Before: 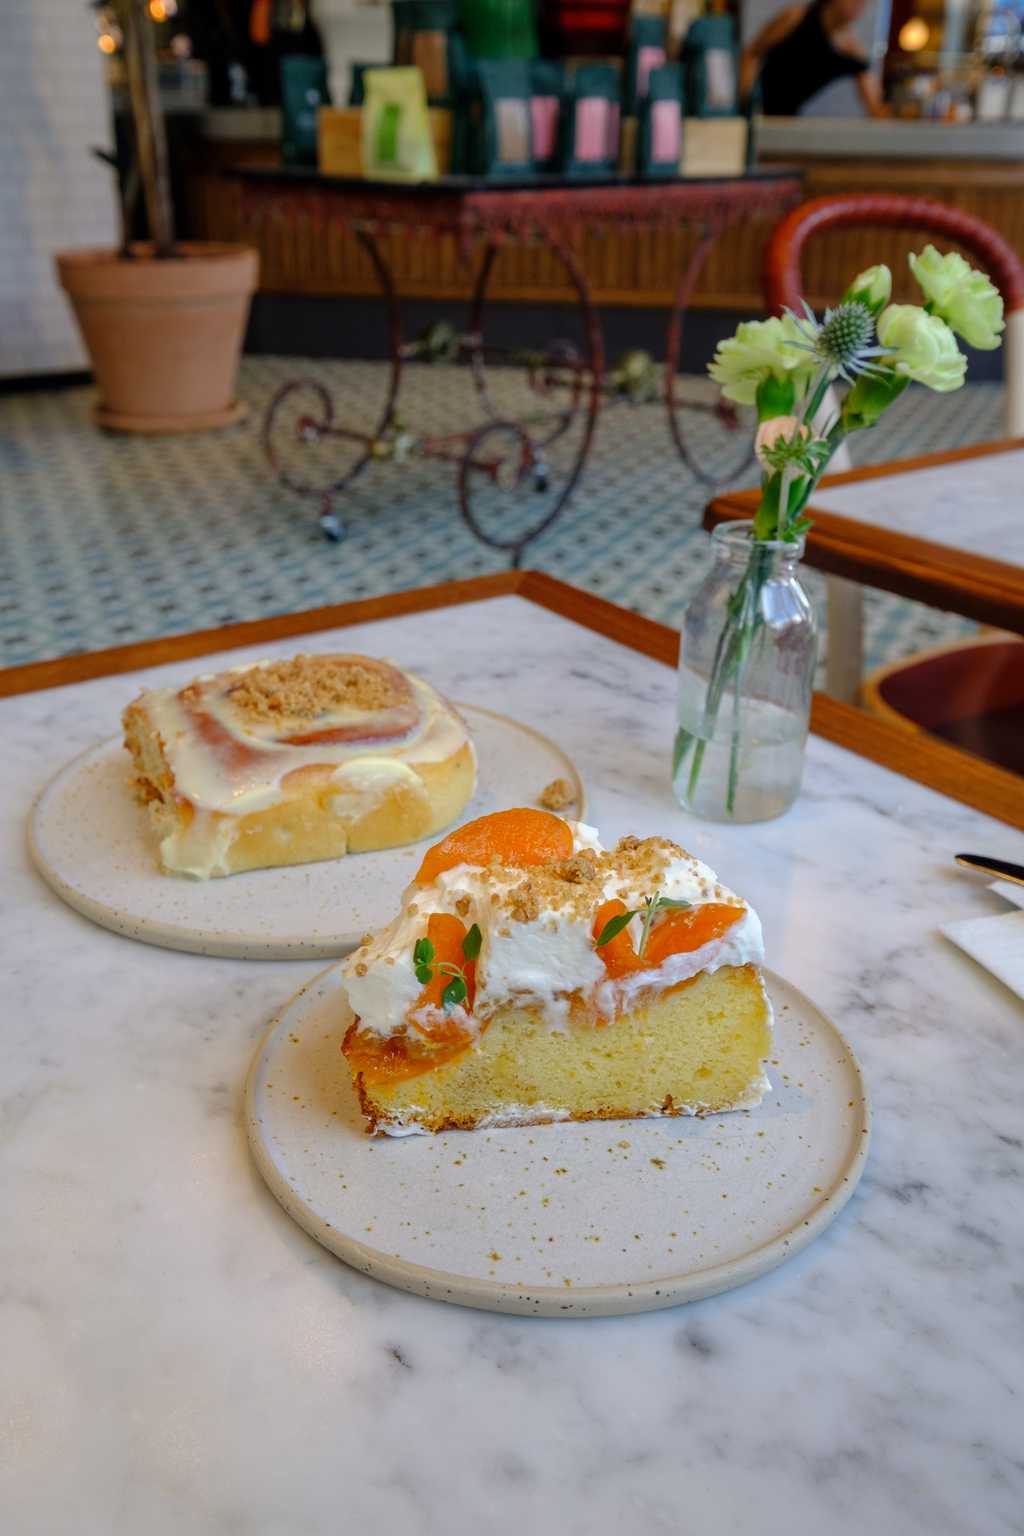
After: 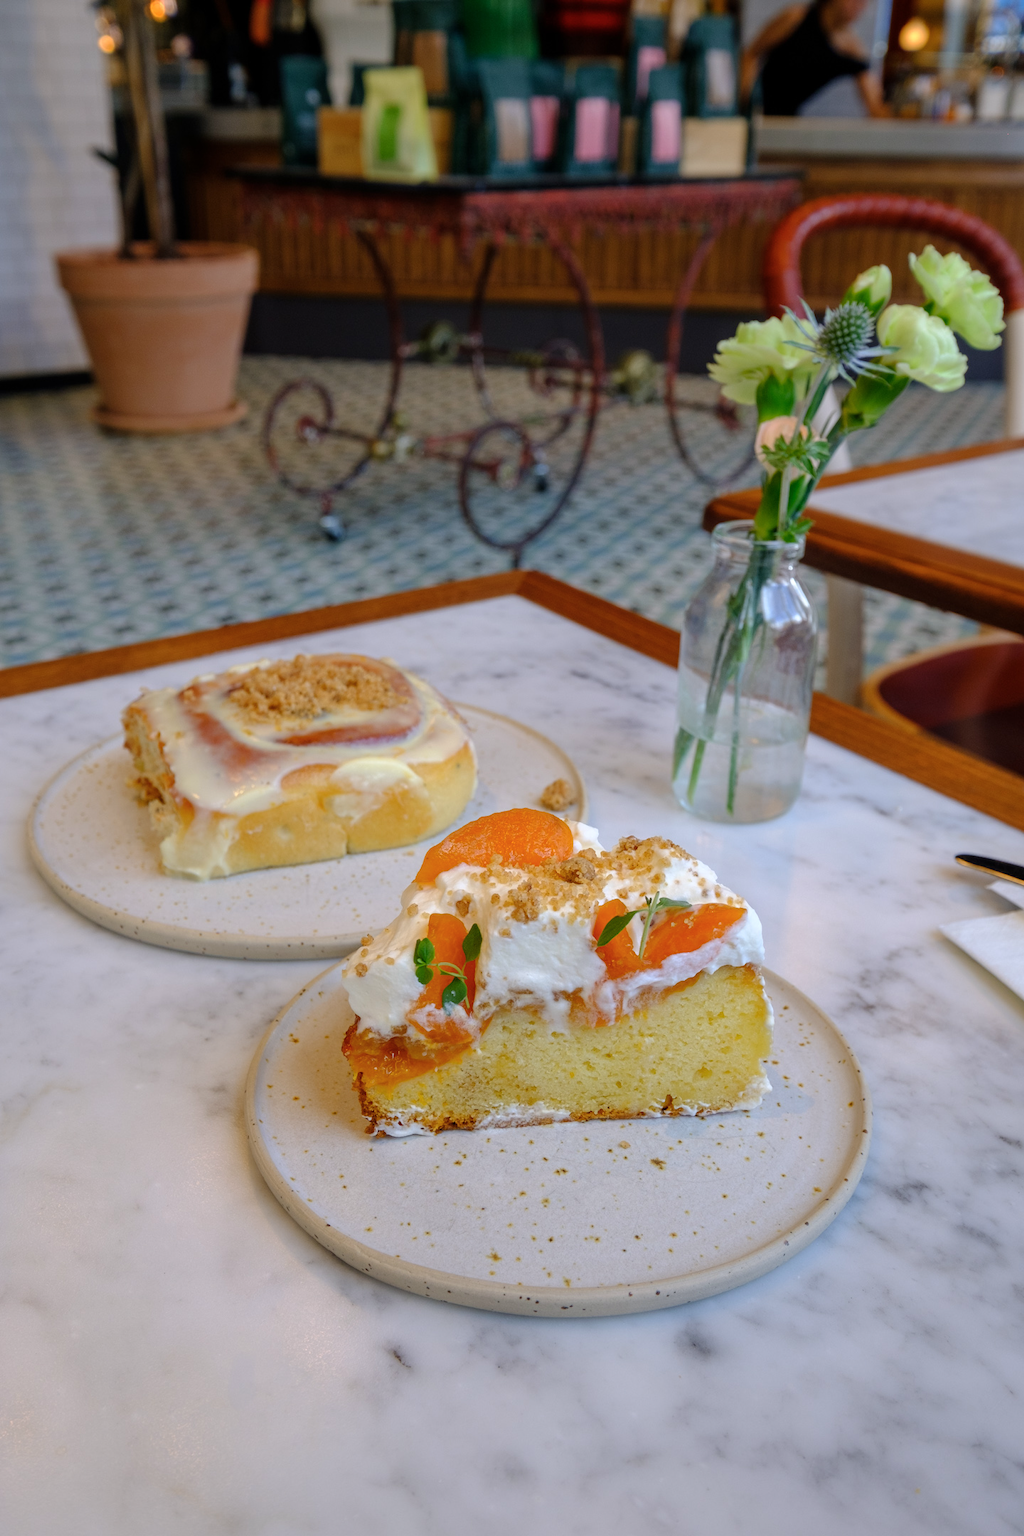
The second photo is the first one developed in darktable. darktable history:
white balance: red 1.009, blue 1.027
color balance rgb: on, module defaults
